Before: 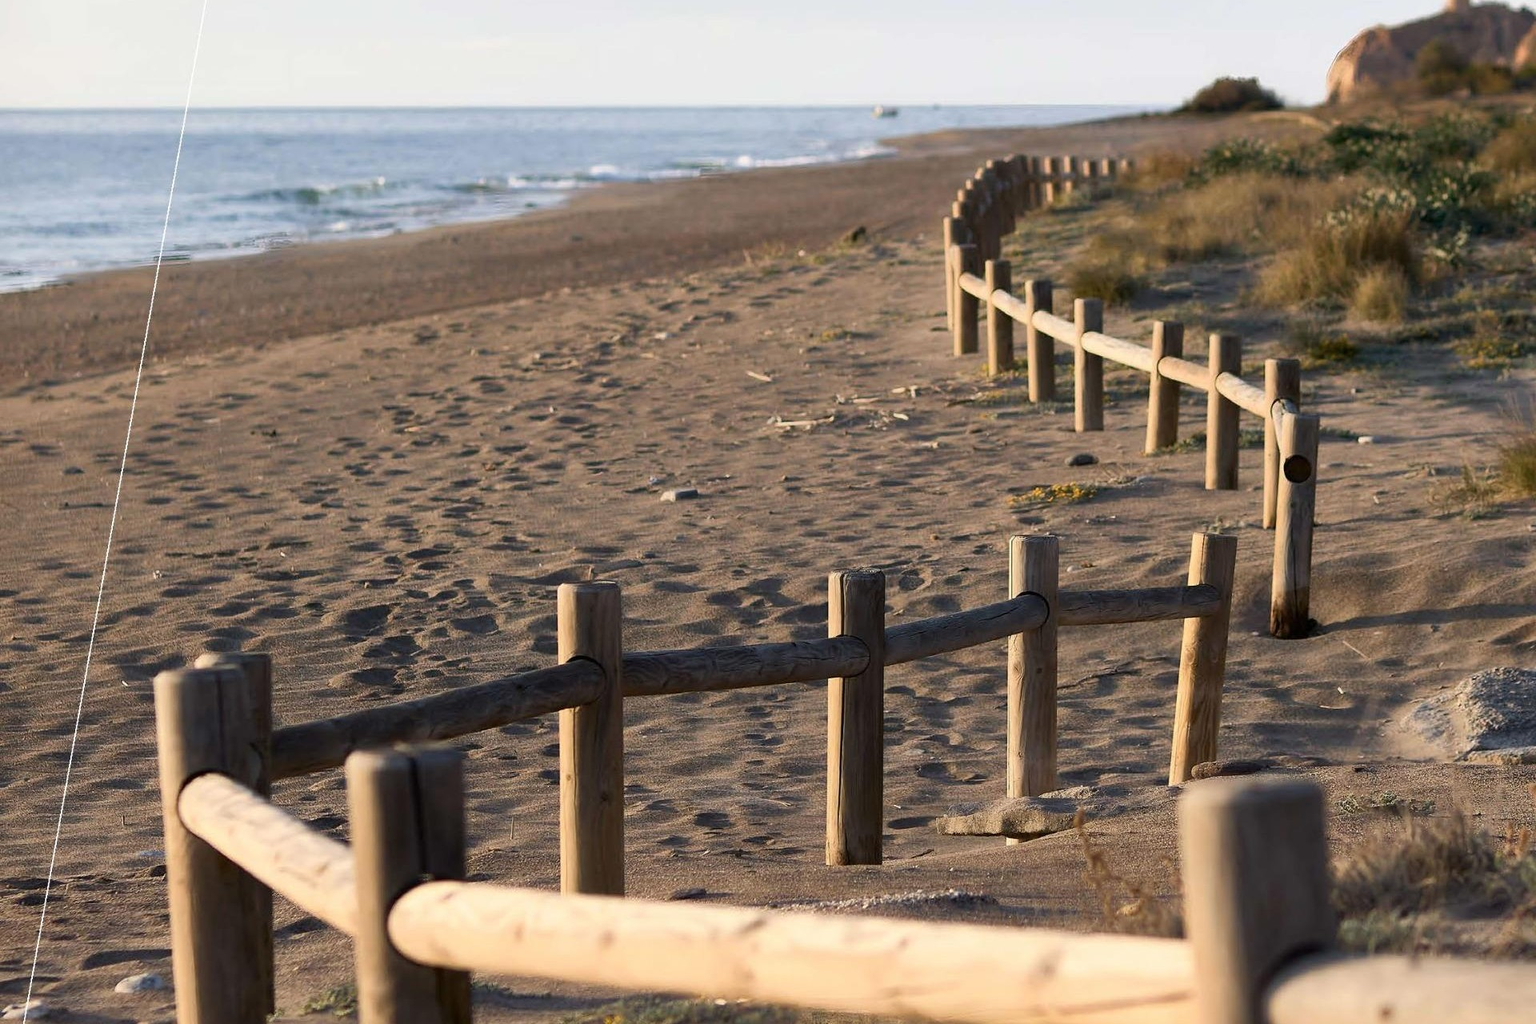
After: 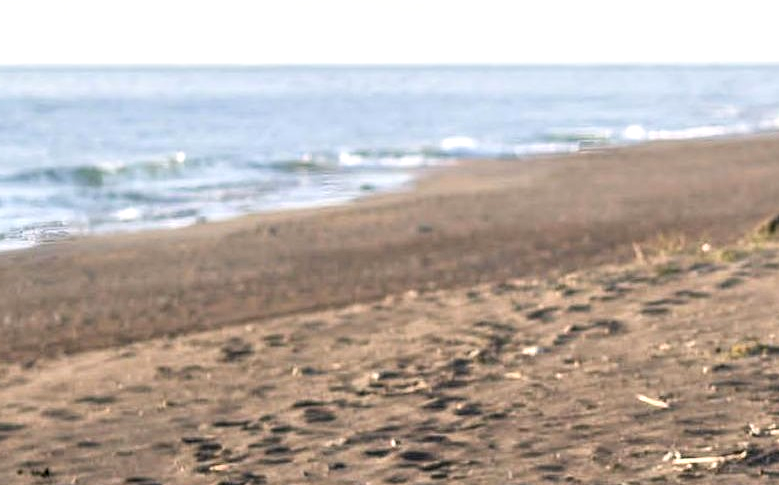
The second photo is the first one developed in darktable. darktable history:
local contrast: highlights 19%, detail 186%
crop: left 15.452%, top 5.459%, right 43.956%, bottom 56.62%
exposure: exposure 0.197 EV, compensate highlight preservation false
bloom: size 40%
